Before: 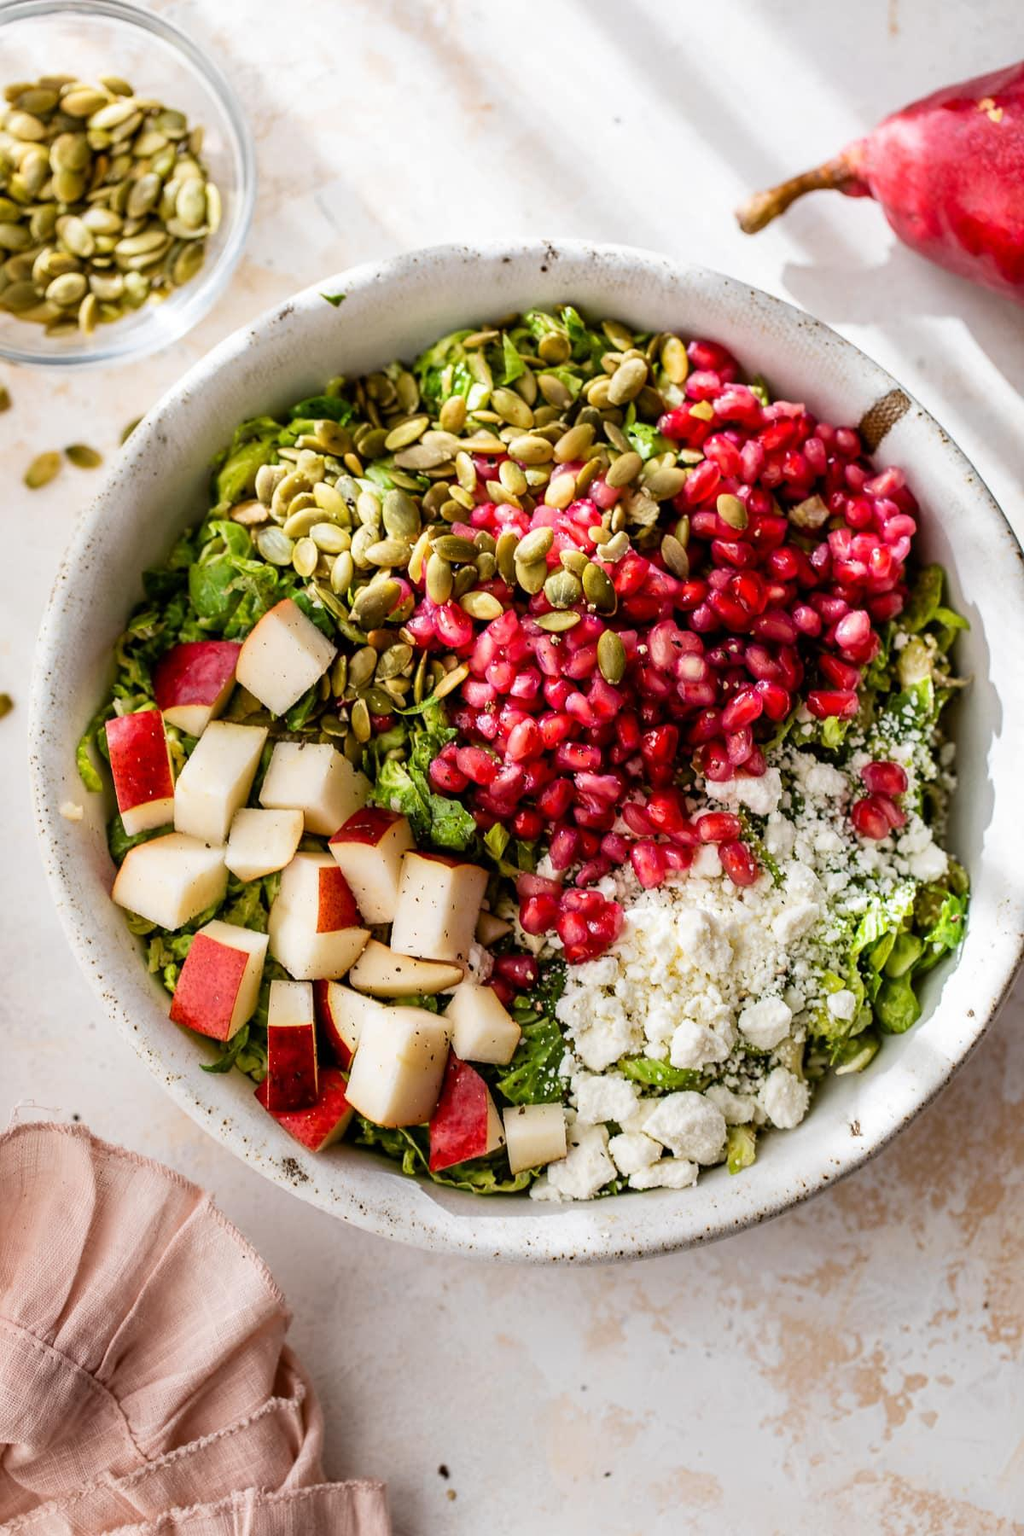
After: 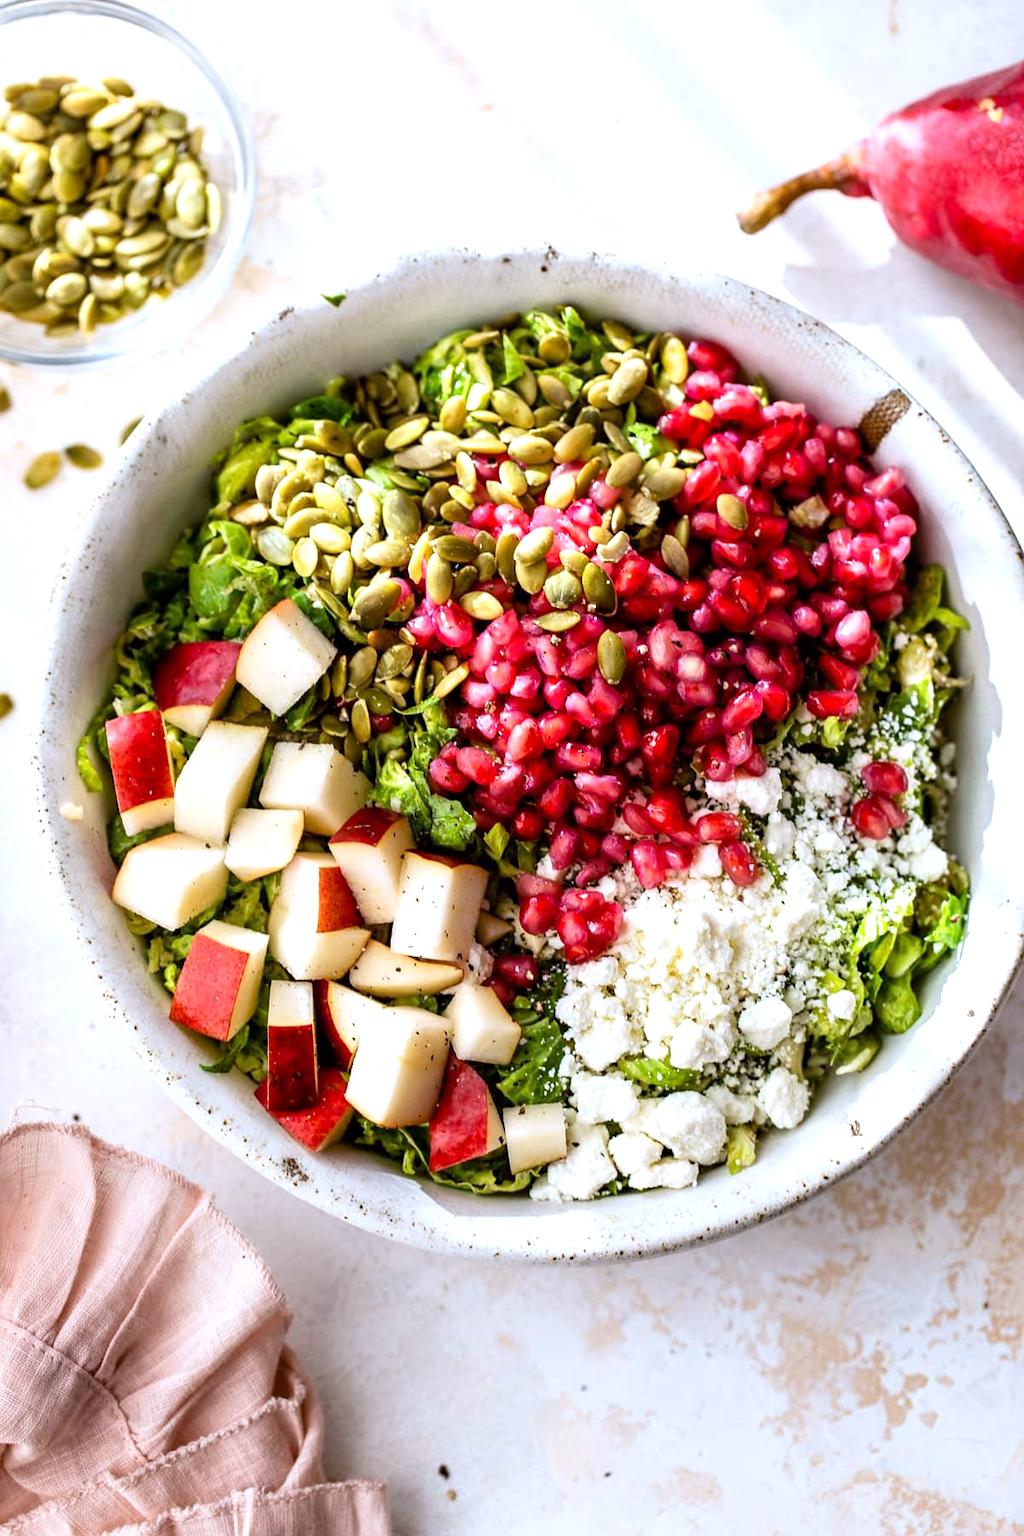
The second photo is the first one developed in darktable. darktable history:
exposure: black level correction 0.001, exposure 0.5 EV, compensate exposure bias true, compensate highlight preservation false
white balance: red 0.954, blue 1.079
